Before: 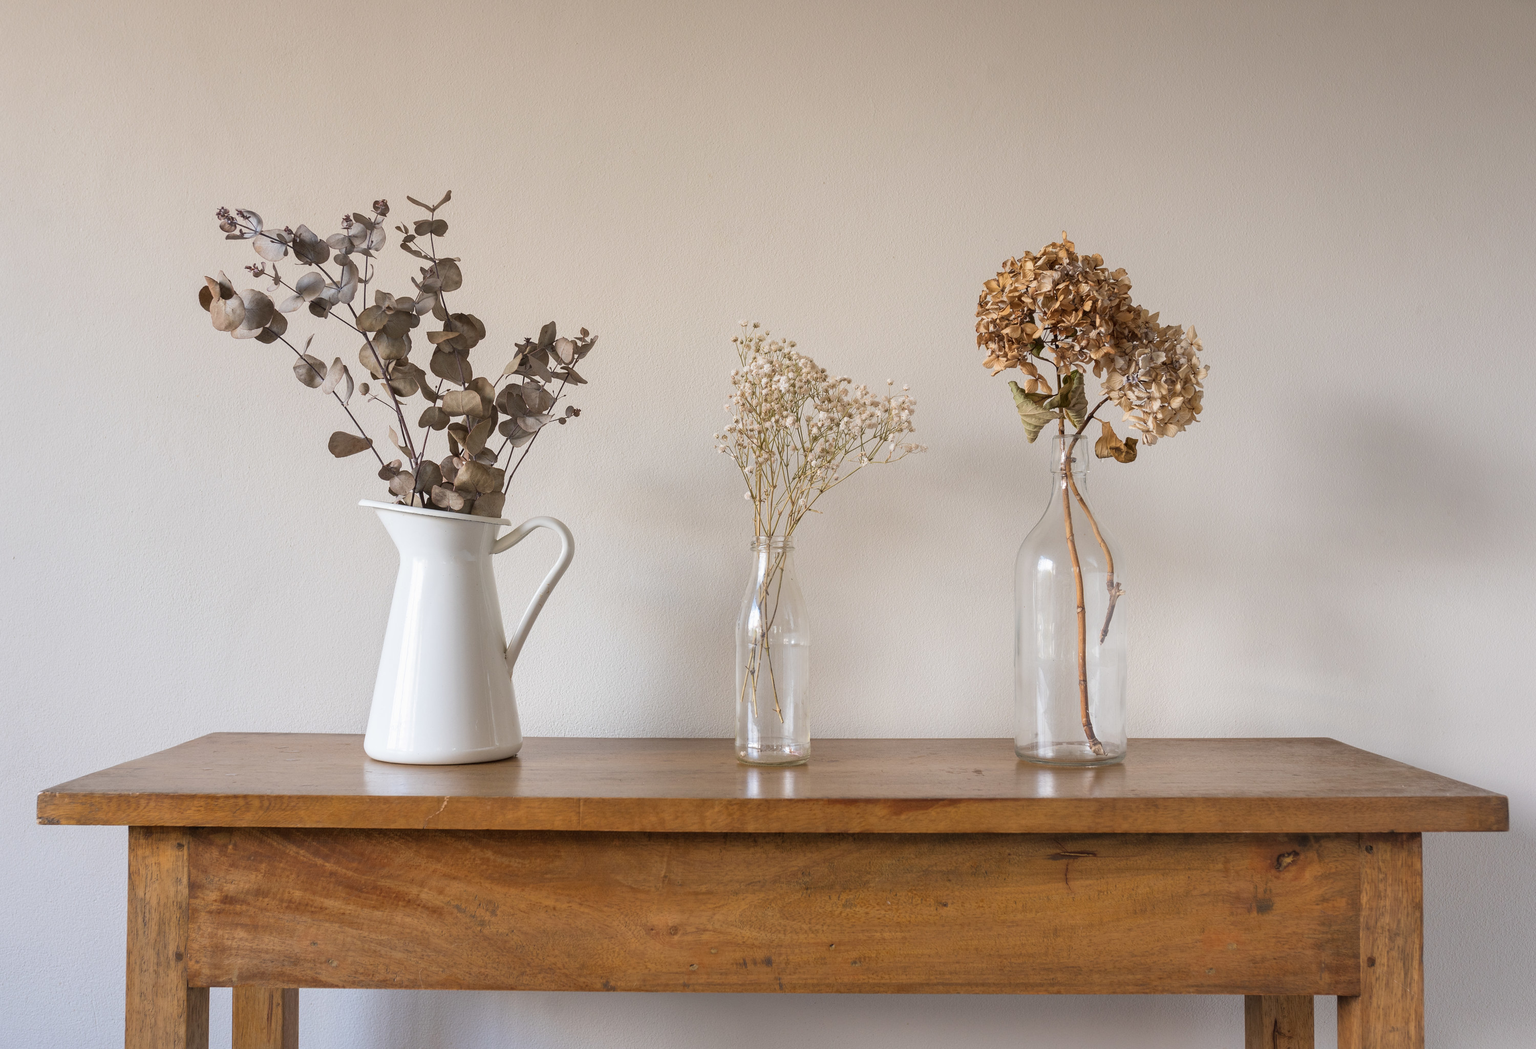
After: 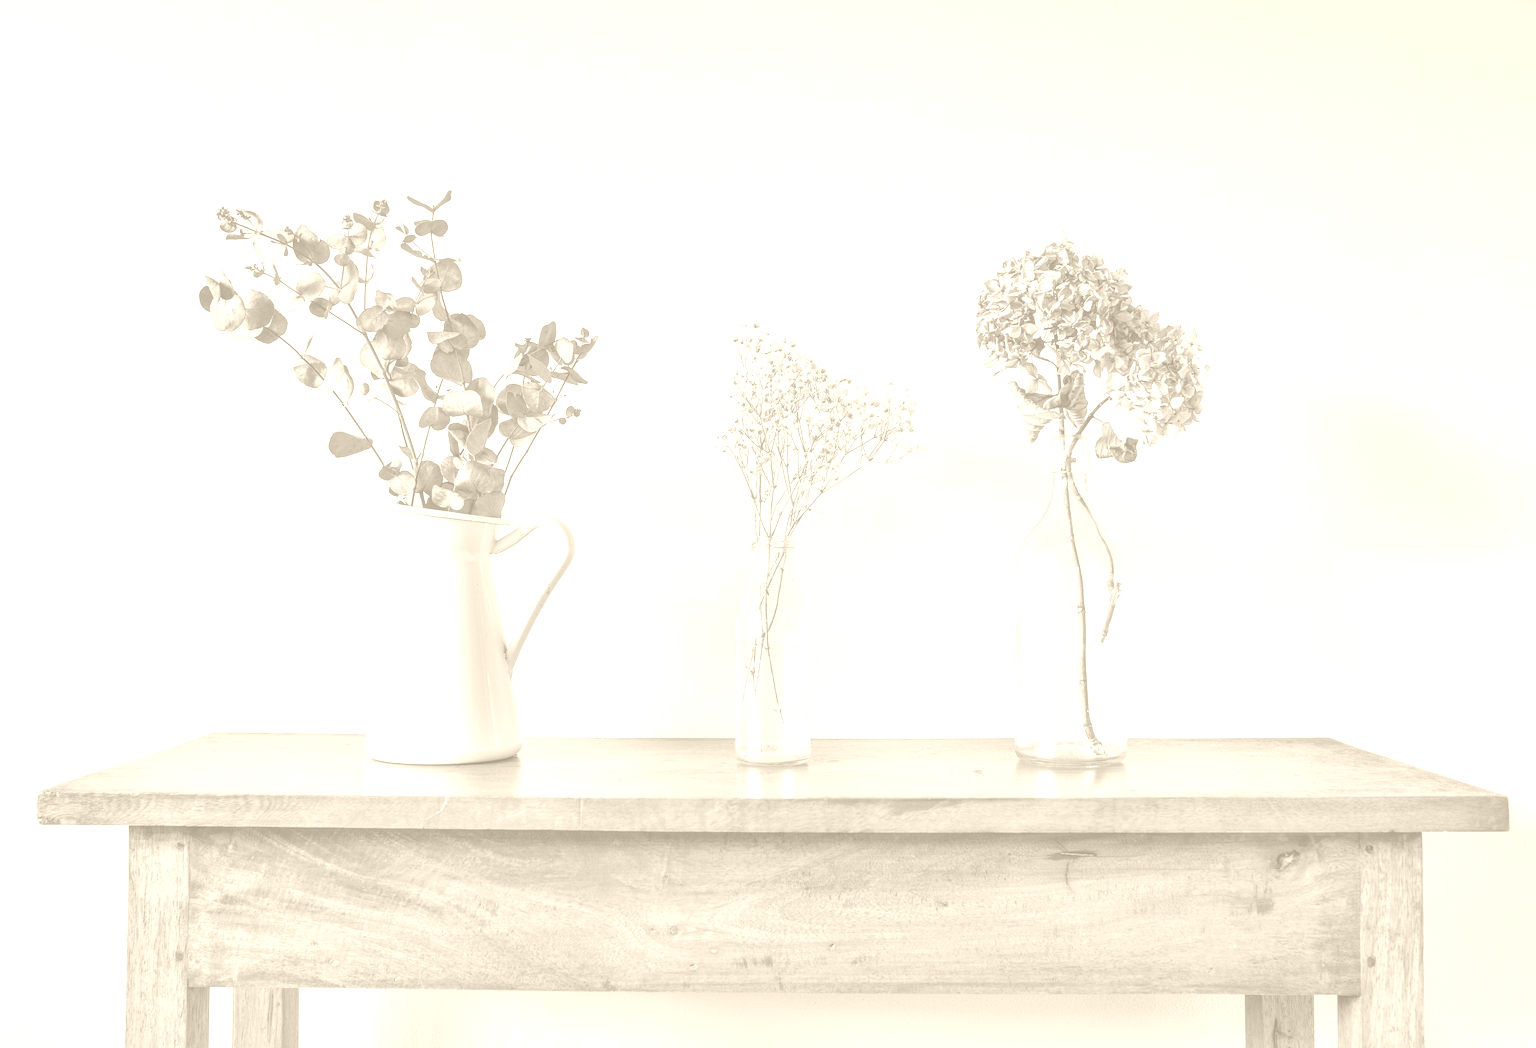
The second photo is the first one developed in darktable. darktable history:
colorize: hue 36°, saturation 71%, lightness 80.79%
local contrast: on, module defaults
shadows and highlights: soften with gaussian
color correction: highlights a* 1.39, highlights b* 17.83
base curve: curves: ch0 [(0, 0) (0.032, 0.025) (0.121, 0.166) (0.206, 0.329) (0.605, 0.79) (1, 1)], preserve colors none
